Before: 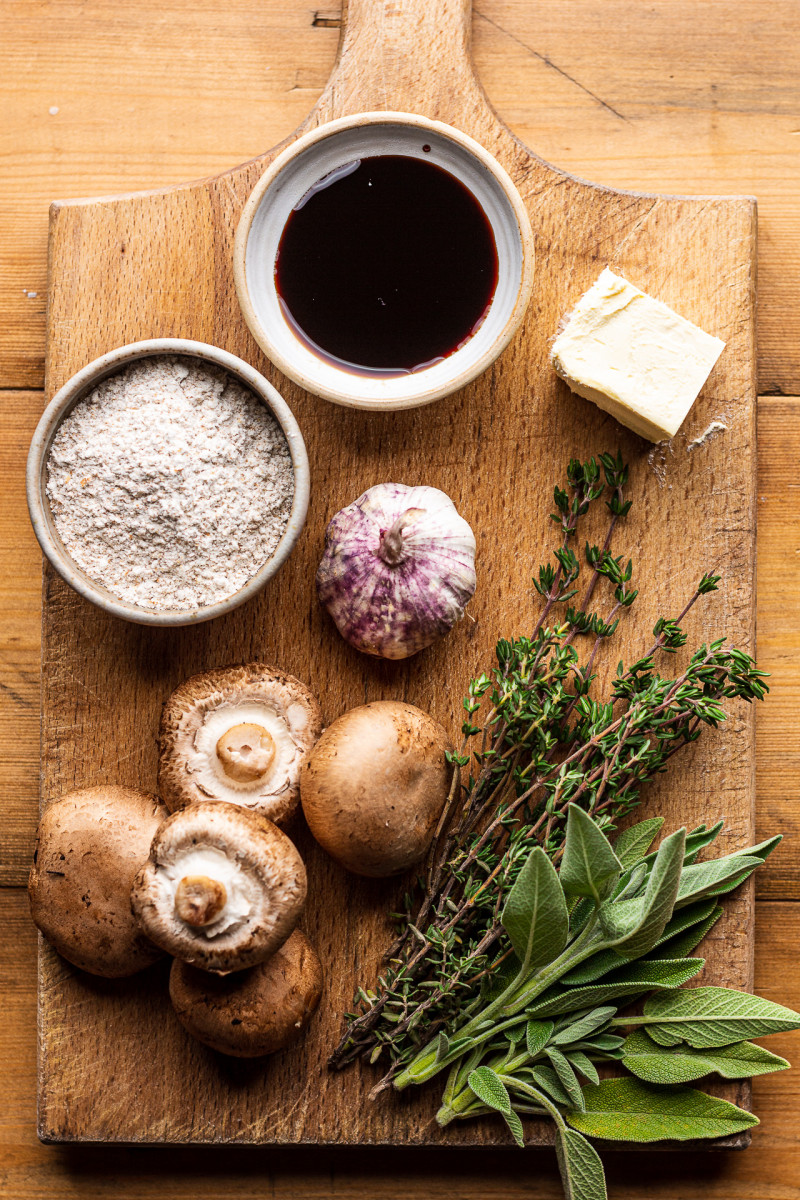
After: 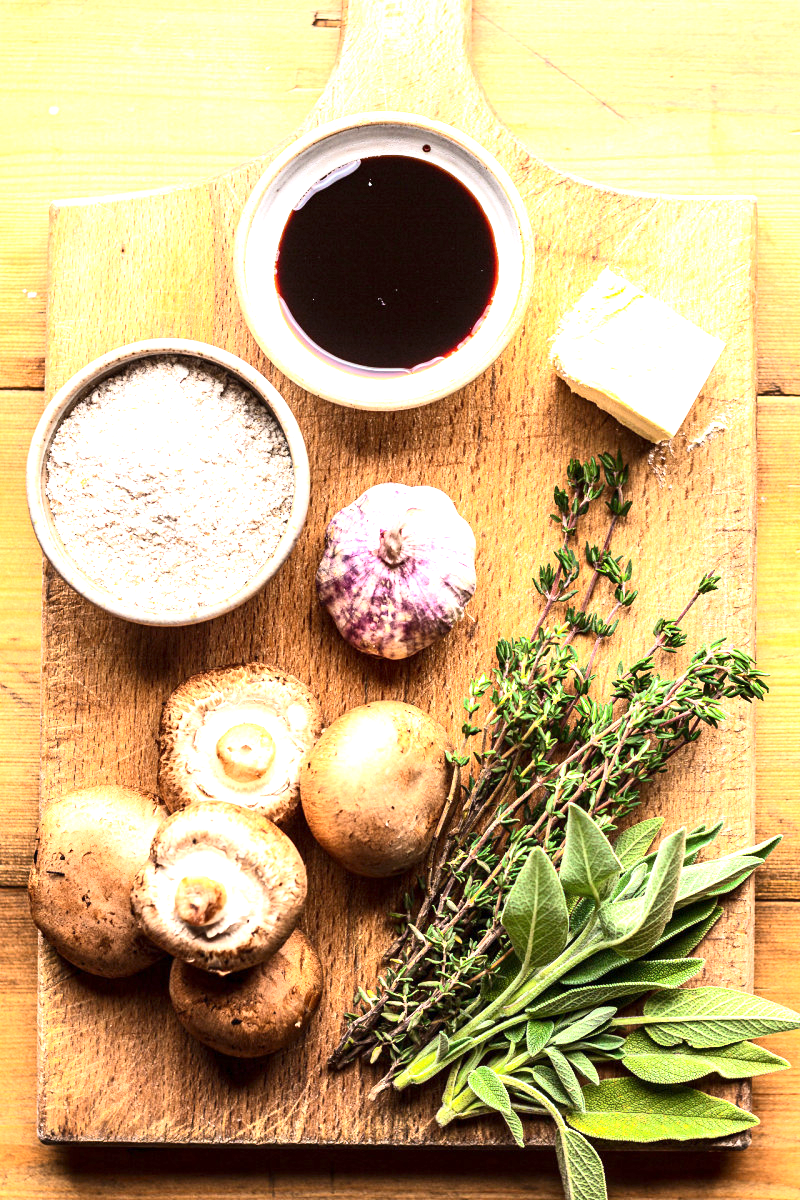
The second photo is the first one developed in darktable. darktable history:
contrast brightness saturation: contrast 0.242, brightness 0.09
exposure: exposure 1.52 EV, compensate highlight preservation false
